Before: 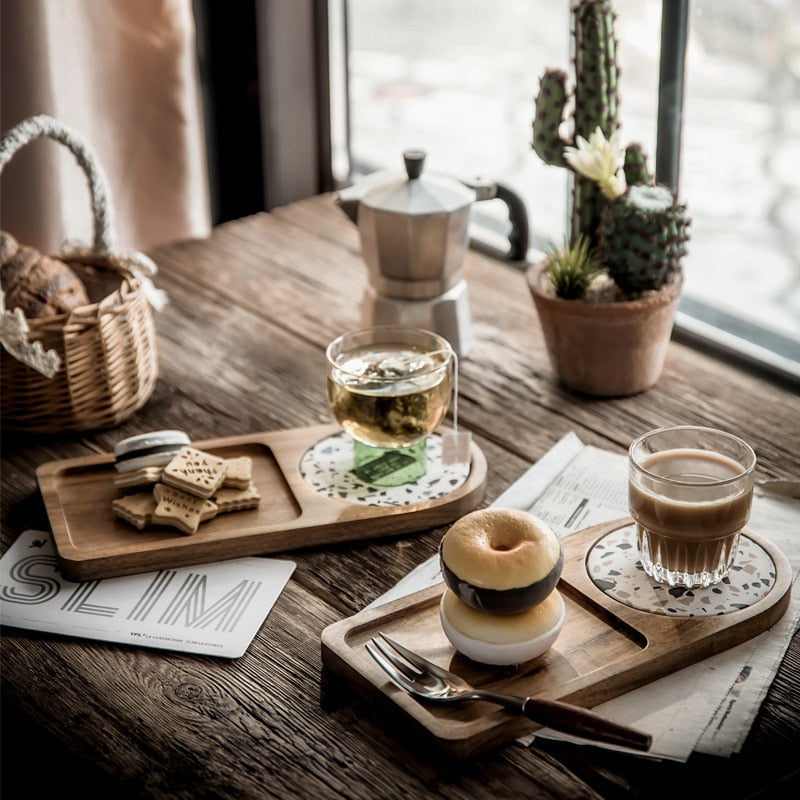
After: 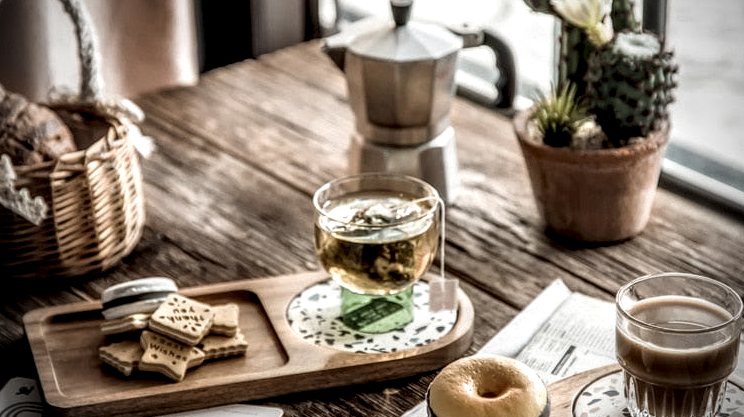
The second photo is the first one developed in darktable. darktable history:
crop: left 1.744%, top 19.225%, right 5.069%, bottom 28.357%
local contrast: highlights 79%, shadows 56%, detail 175%, midtone range 0.428
vignetting: fall-off start 75%, brightness -0.692, width/height ratio 1.084
